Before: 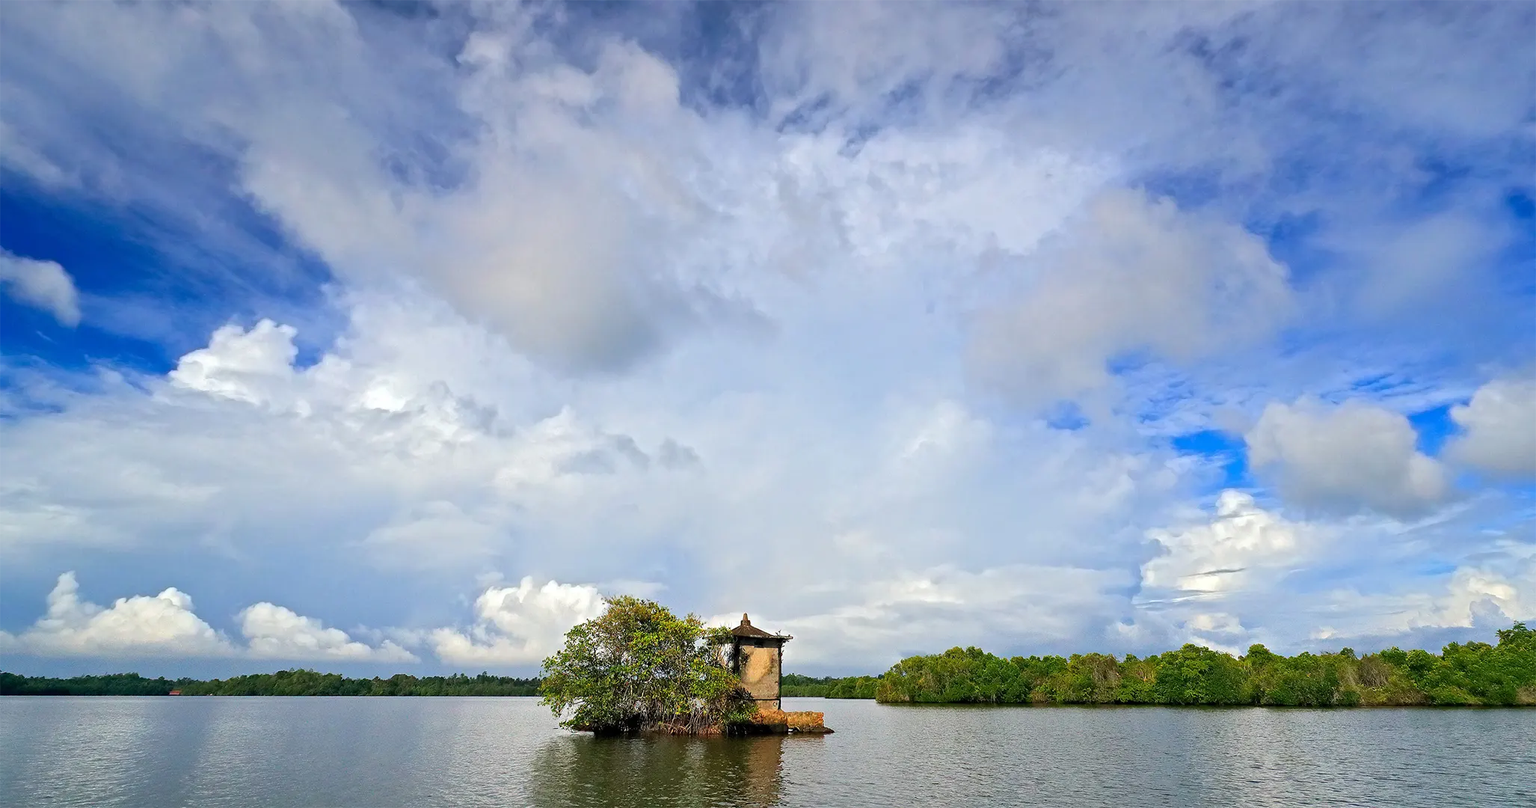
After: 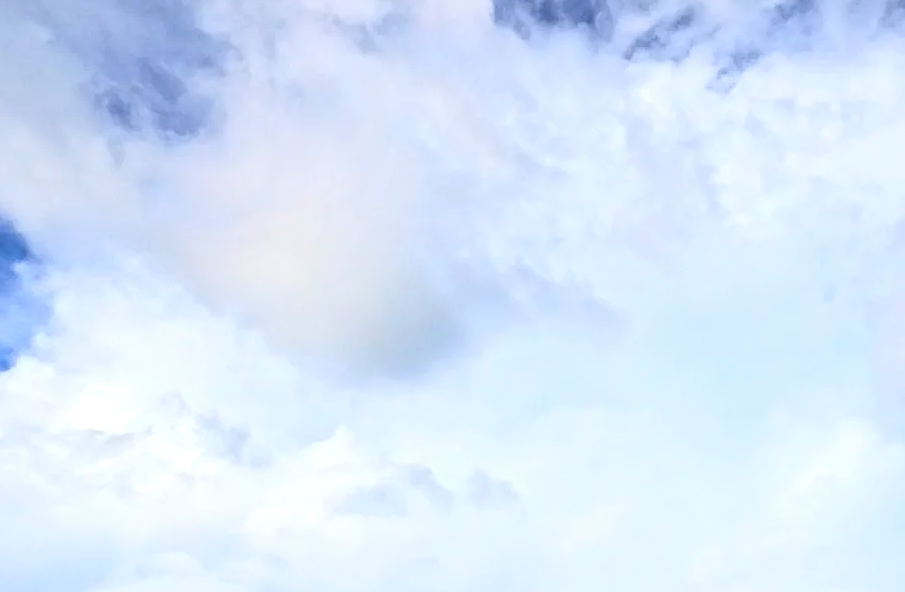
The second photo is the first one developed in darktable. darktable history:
tone equalizer: -8 EV -0.417 EV, -7 EV -0.389 EV, -6 EV -0.333 EV, -5 EV -0.222 EV, -3 EV 0.222 EV, -2 EV 0.333 EV, -1 EV 0.389 EV, +0 EV 0.417 EV, edges refinement/feathering 500, mask exposure compensation -1.57 EV, preserve details no
crop: left 20.248%, top 10.86%, right 35.675%, bottom 34.321%
contrast brightness saturation: contrast 0.28
